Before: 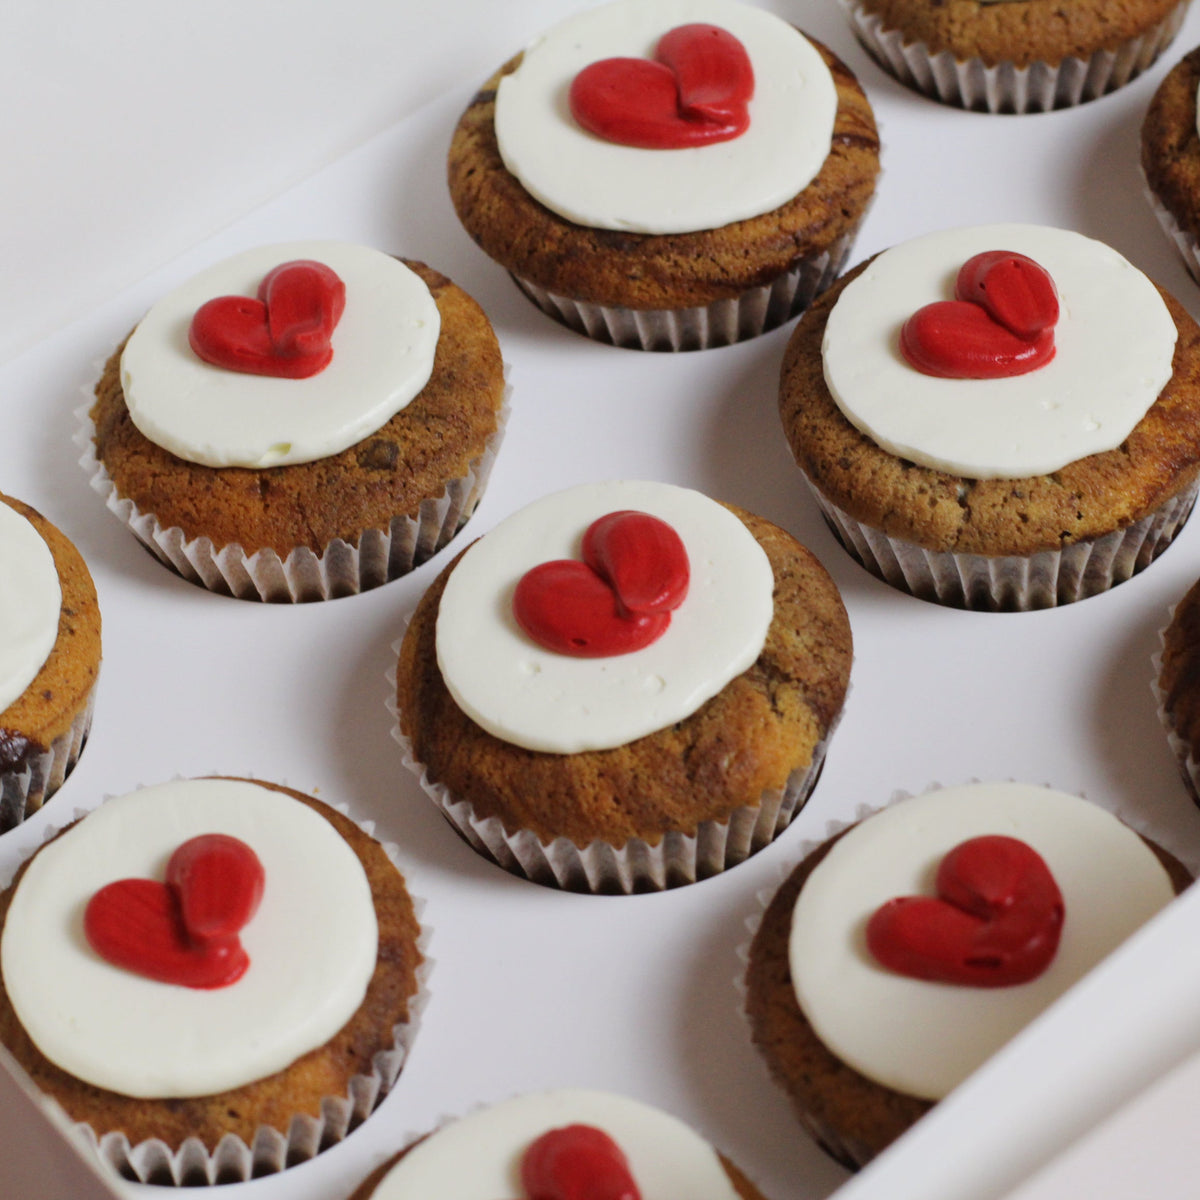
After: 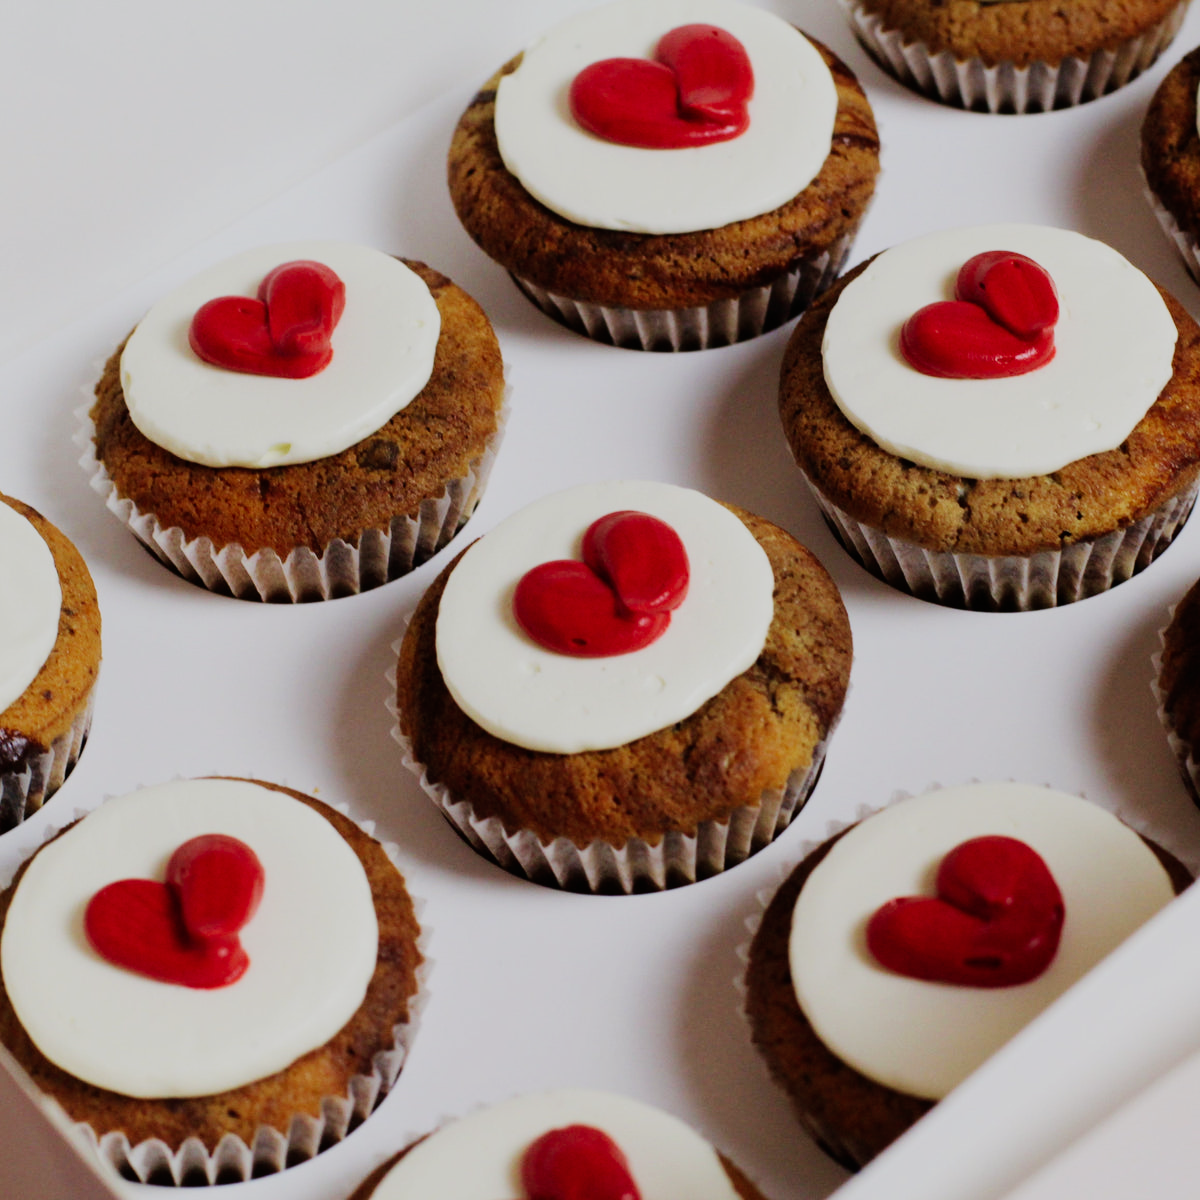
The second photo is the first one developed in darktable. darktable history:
sigmoid: contrast 1.6, skew -0.2, preserve hue 0%, red attenuation 0.1, red rotation 0.035, green attenuation 0.1, green rotation -0.017, blue attenuation 0.15, blue rotation -0.052, base primaries Rec2020
velvia: strength 27%
